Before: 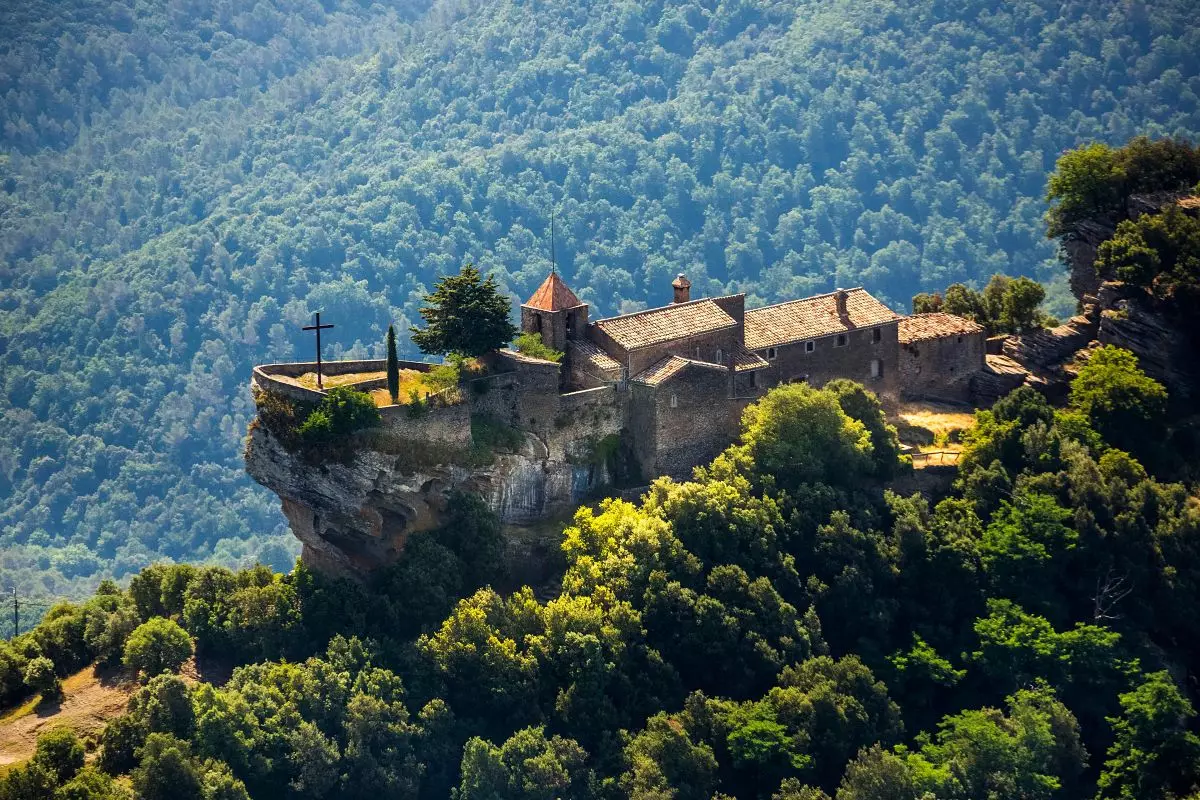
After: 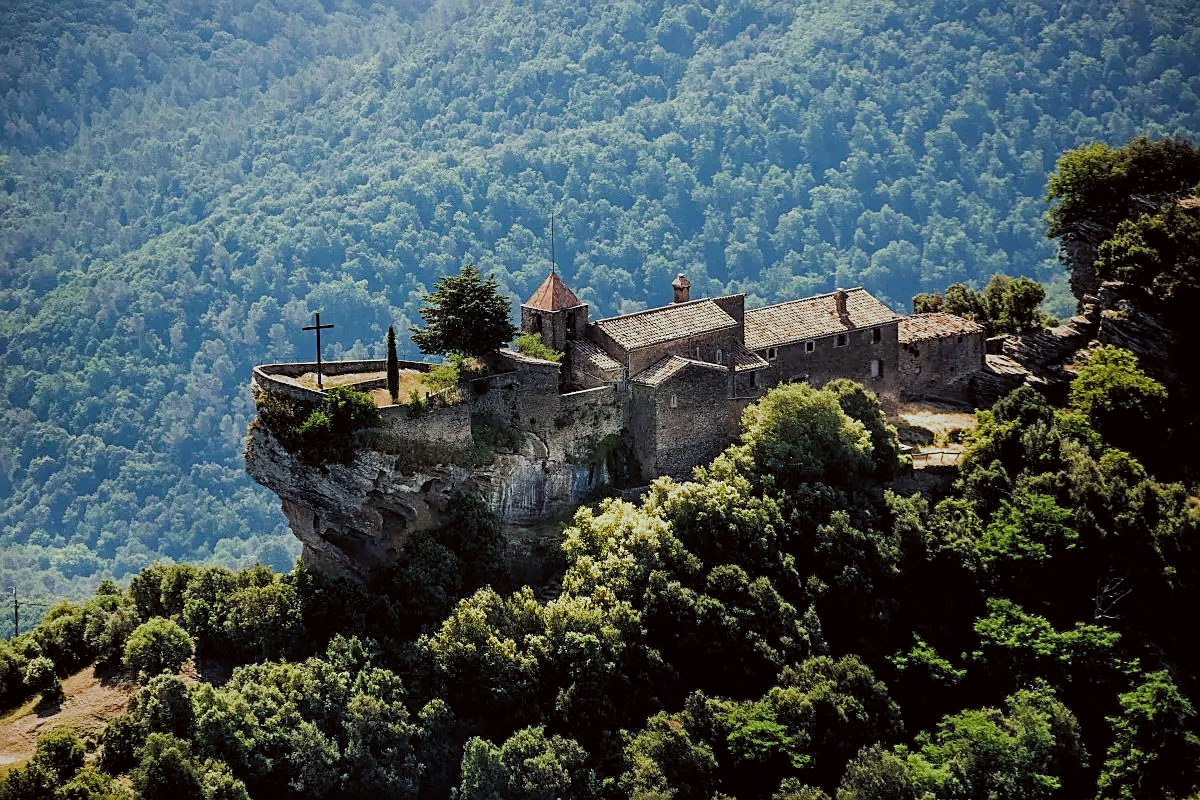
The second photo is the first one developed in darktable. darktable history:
sharpen: on, module defaults
filmic rgb: black relative exposure -5.71 EV, white relative exposure 3.4 EV, threshold 6 EV, hardness 3.67, add noise in highlights 0.001, preserve chrominance max RGB, color science v3 (2019), use custom middle-gray values true, contrast in highlights soft, enable highlight reconstruction true
color correction: highlights a* -2.79, highlights b* -2.79, shadows a* 2.01, shadows b* 2.85
